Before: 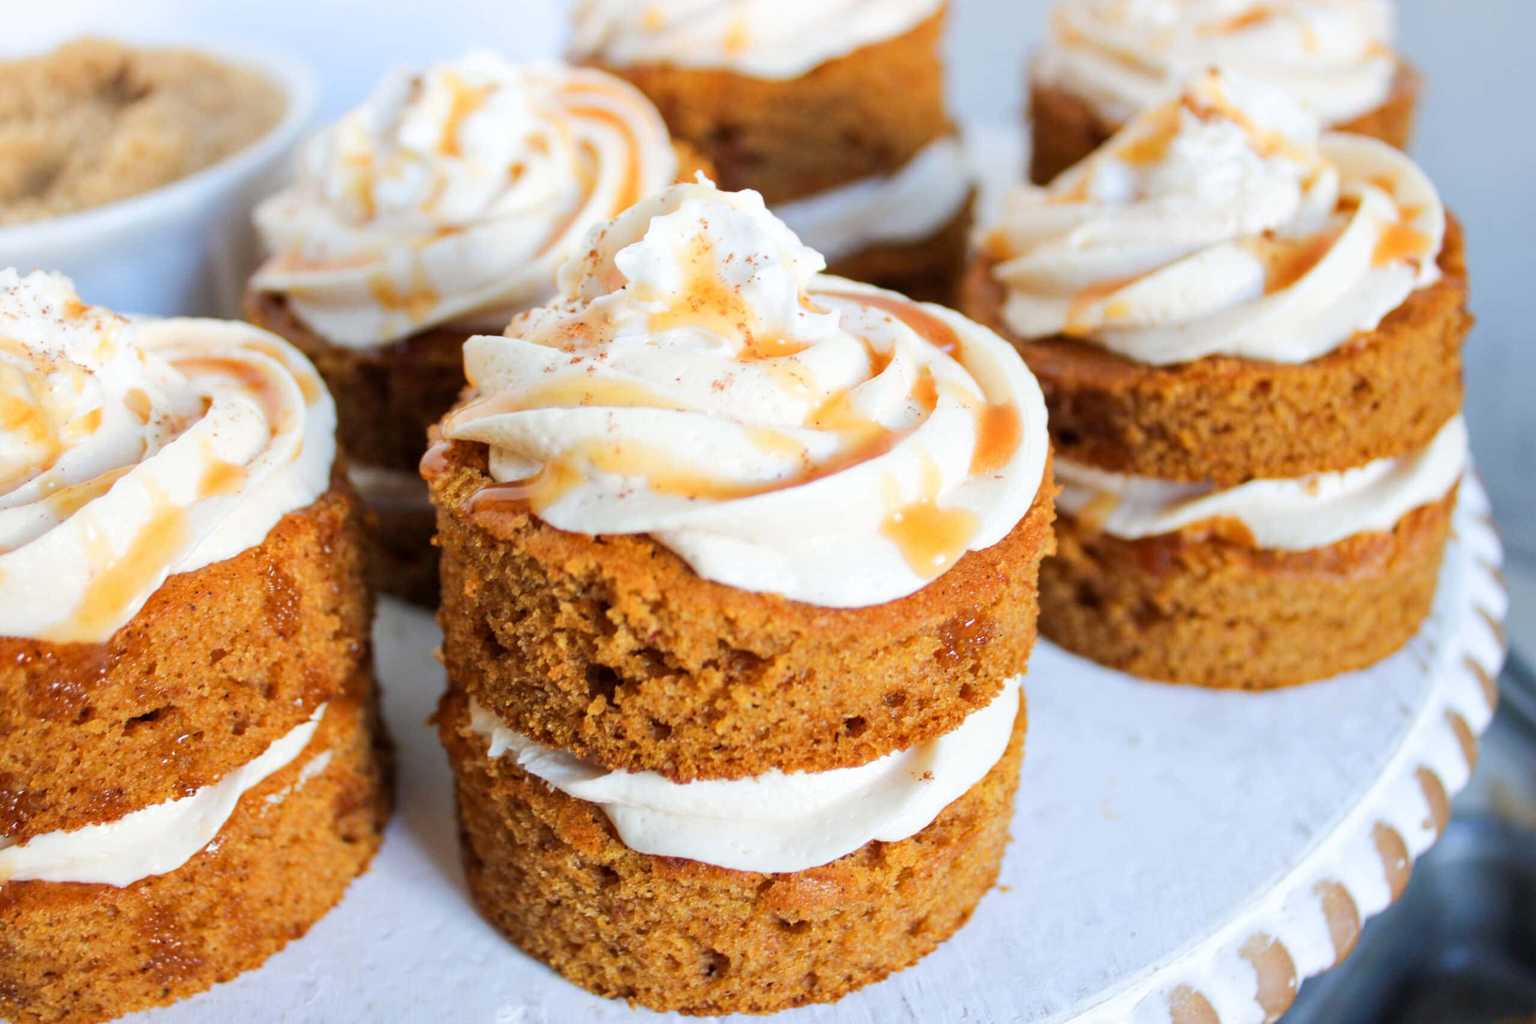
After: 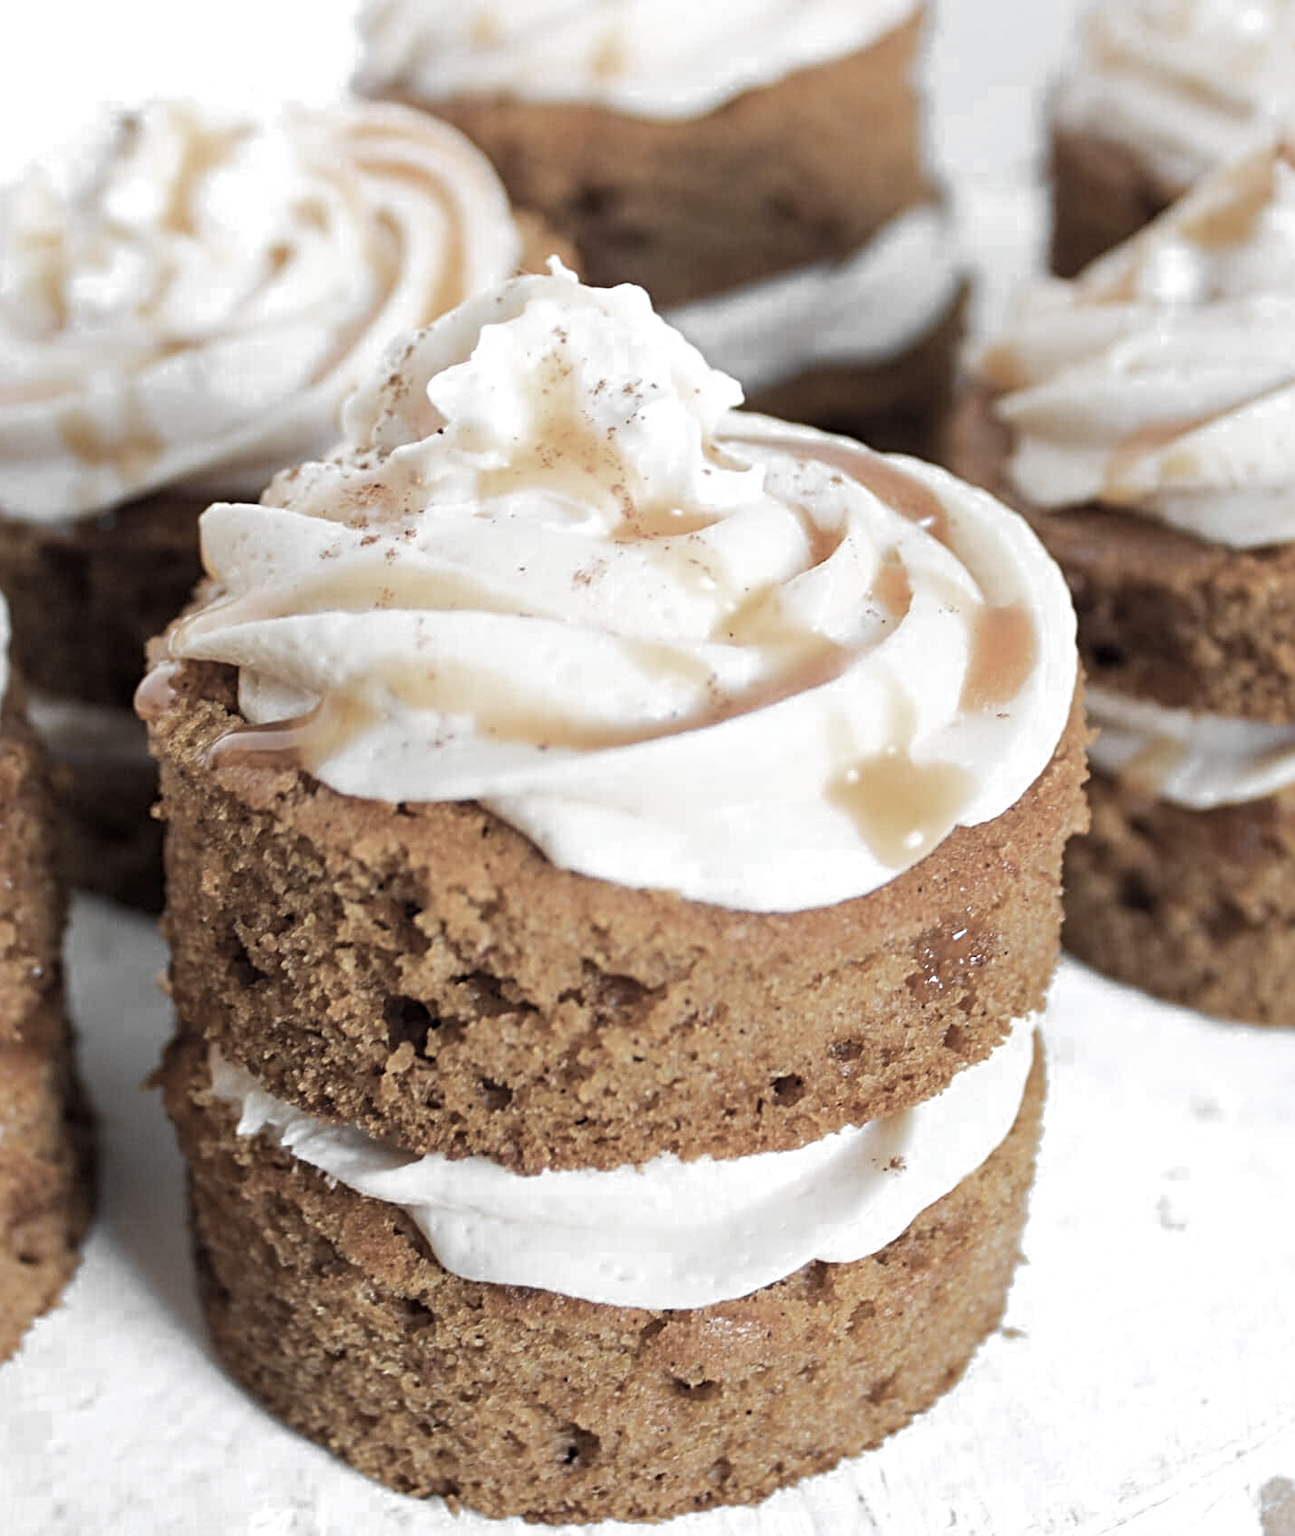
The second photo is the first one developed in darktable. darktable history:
sharpen: radius 4
crop: left 21.496%, right 22.254%
color zones: curves: ch0 [(0, 0.613) (0.01, 0.613) (0.245, 0.448) (0.498, 0.529) (0.642, 0.665) (0.879, 0.777) (0.99, 0.613)]; ch1 [(0, 0.035) (0.121, 0.189) (0.259, 0.197) (0.415, 0.061) (0.589, 0.022) (0.732, 0.022) (0.857, 0.026) (0.991, 0.053)]
